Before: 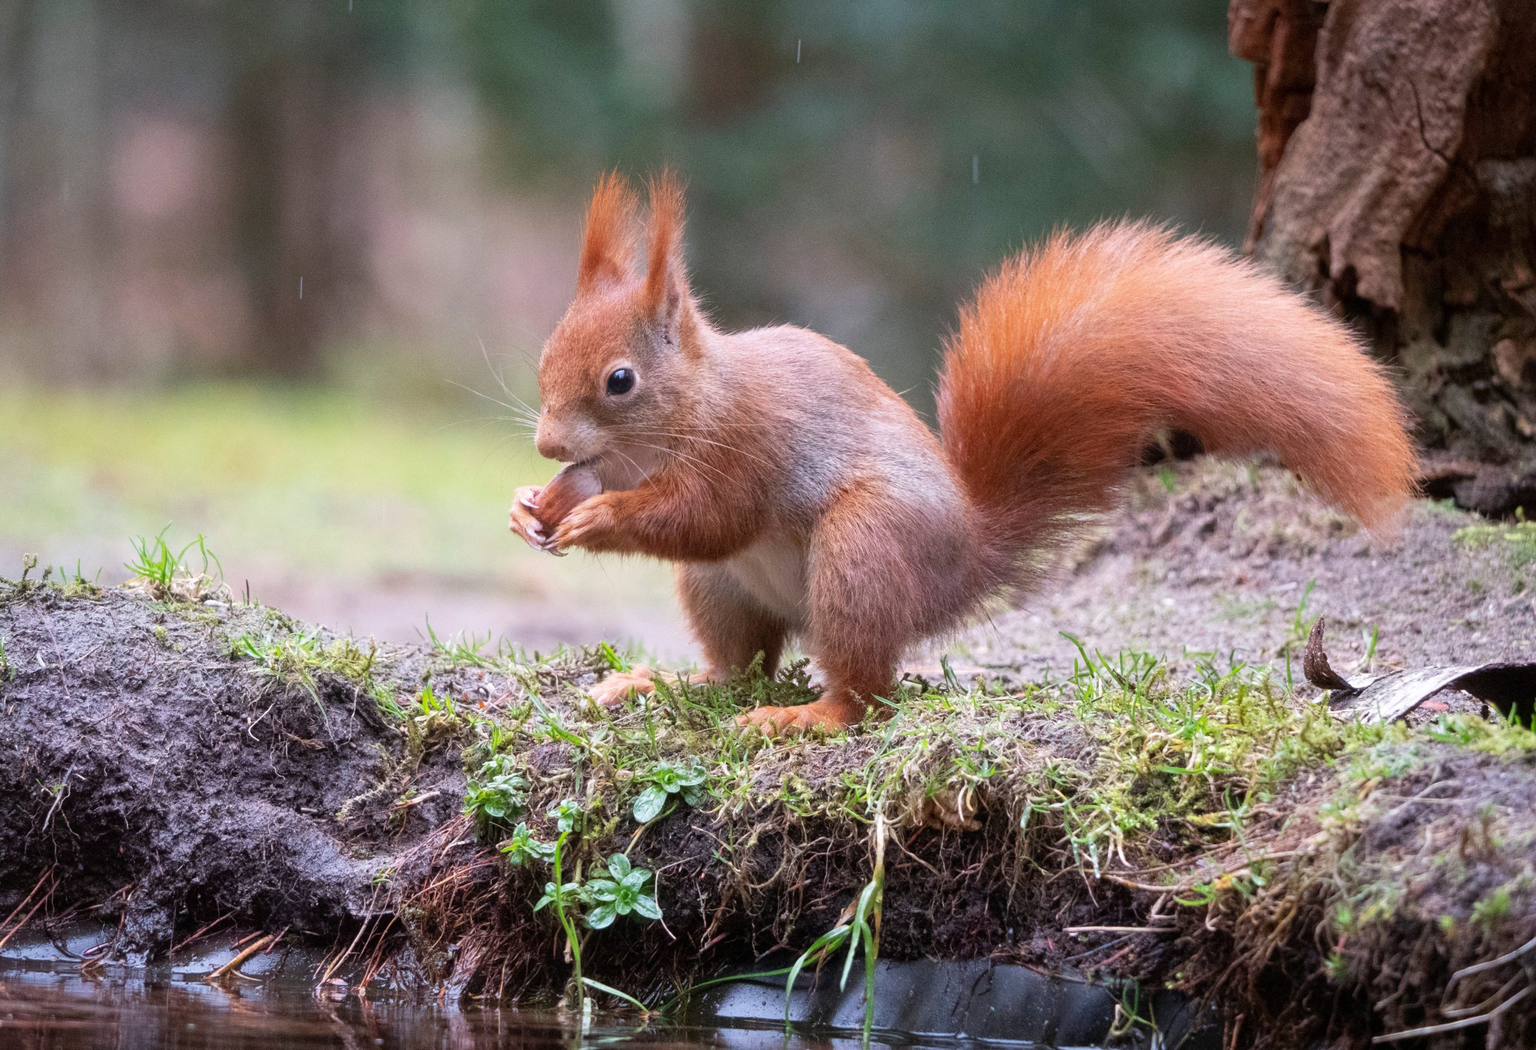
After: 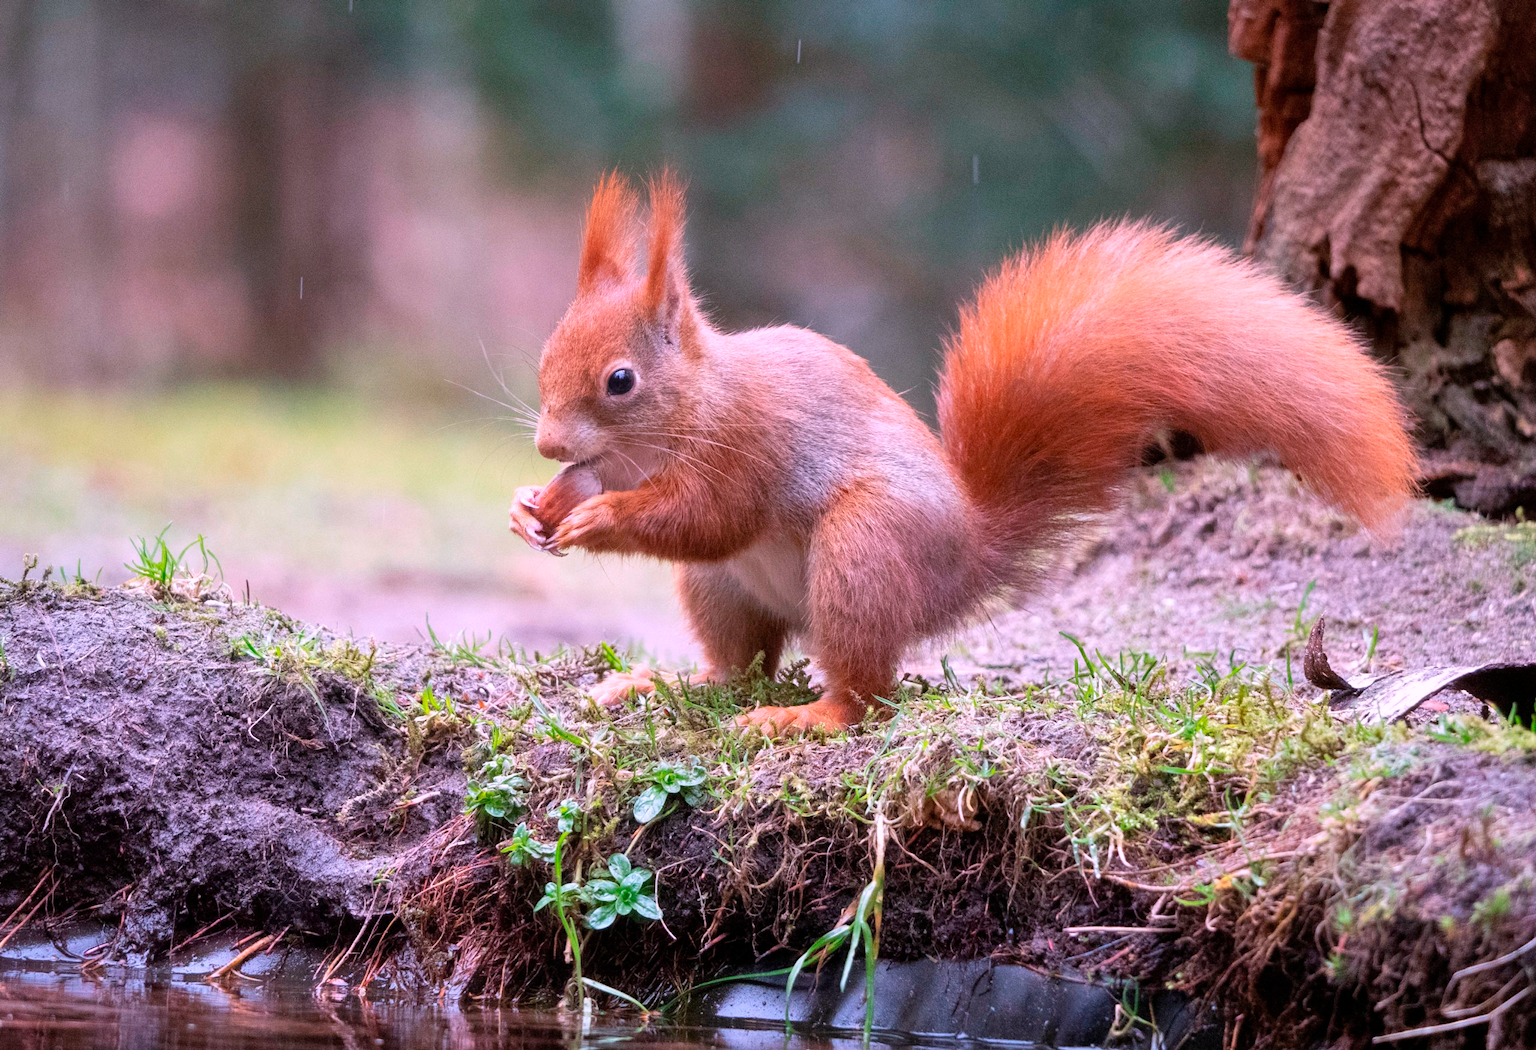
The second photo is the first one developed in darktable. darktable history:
shadows and highlights: shadows 29.61, highlights -30.47, low approximation 0.01, soften with gaussian
white balance: red 1.066, blue 1.119
